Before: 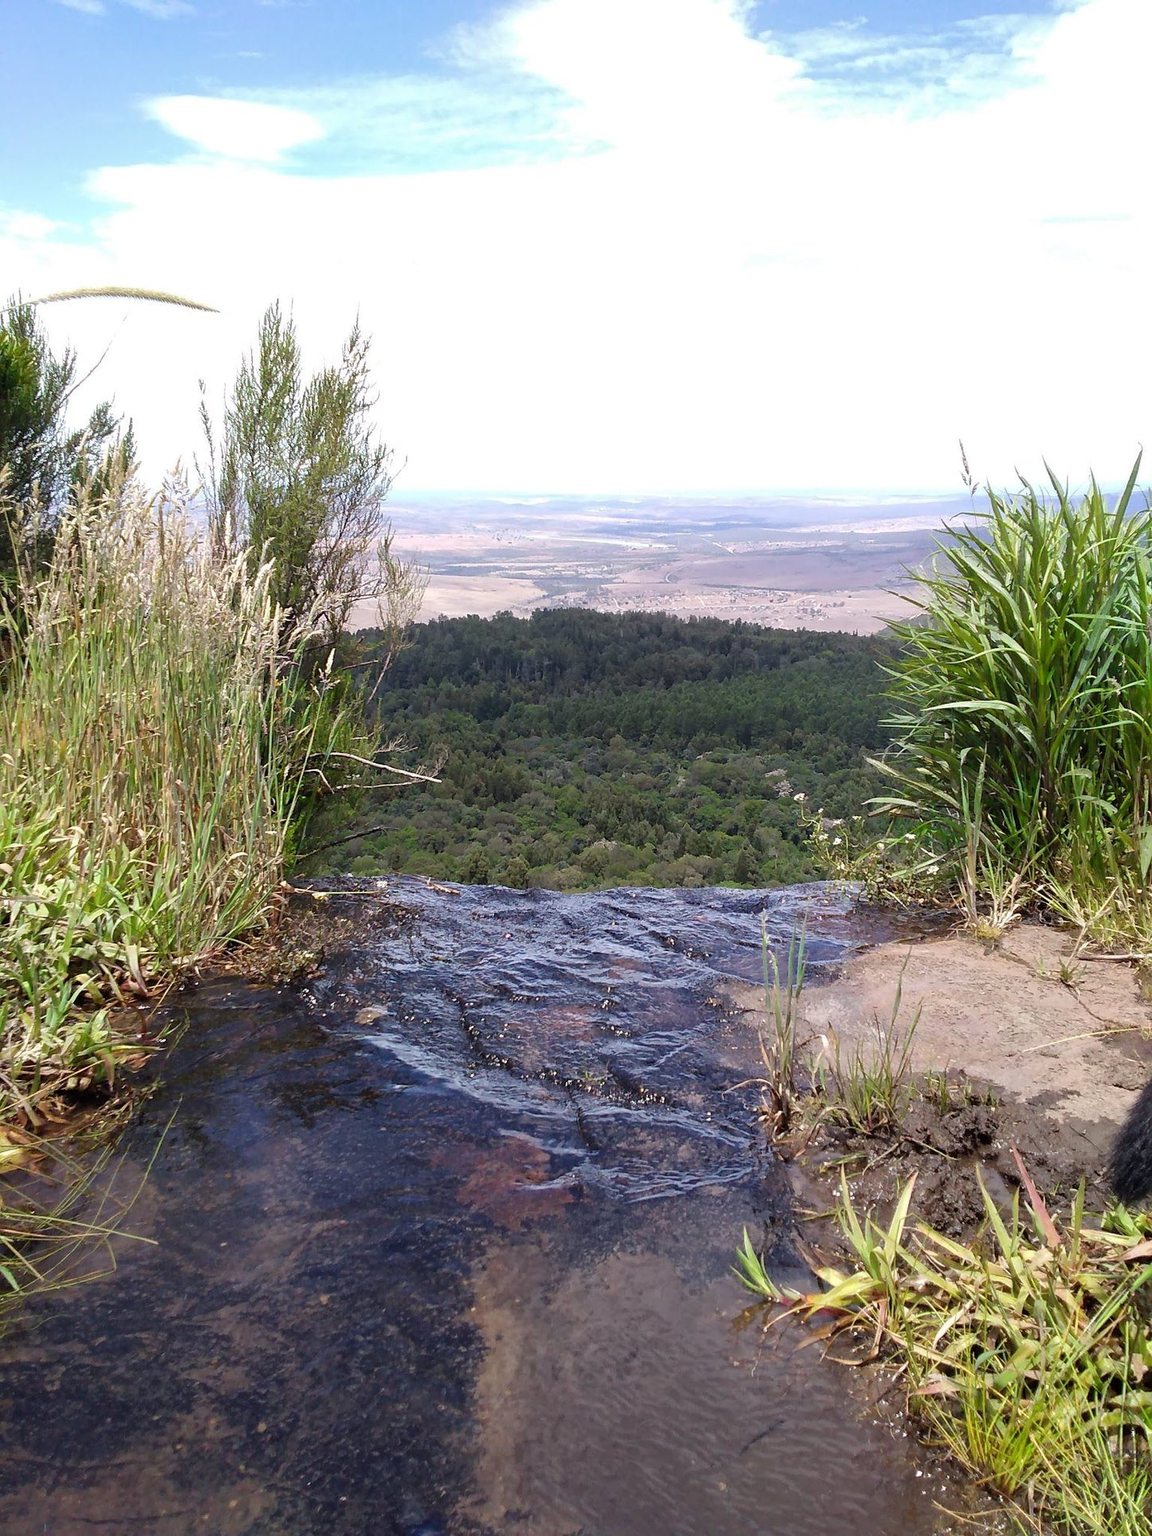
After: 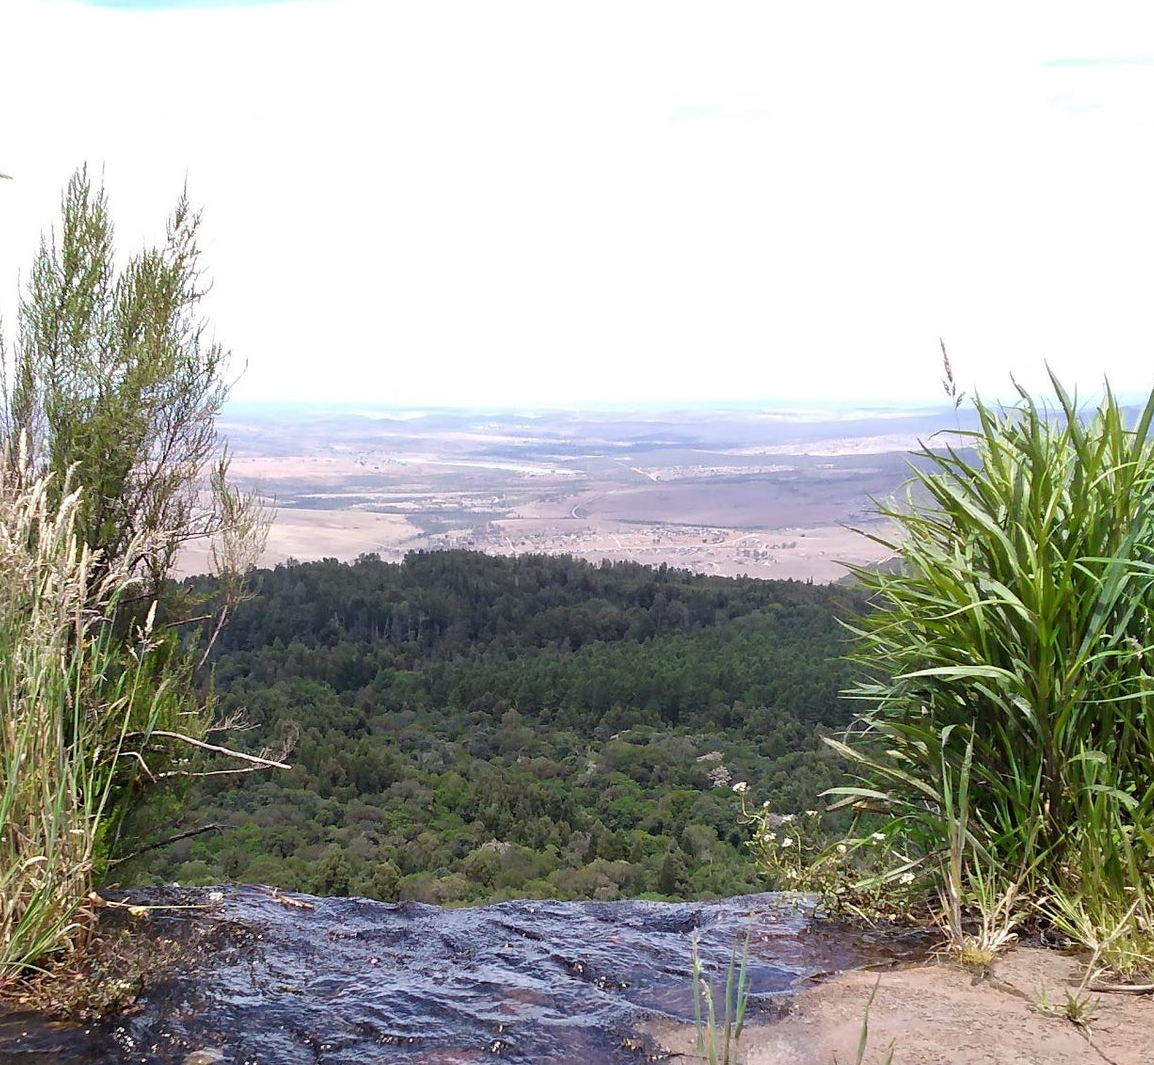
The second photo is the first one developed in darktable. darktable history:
crop: left 18.24%, top 11.088%, right 1.893%, bottom 33.606%
